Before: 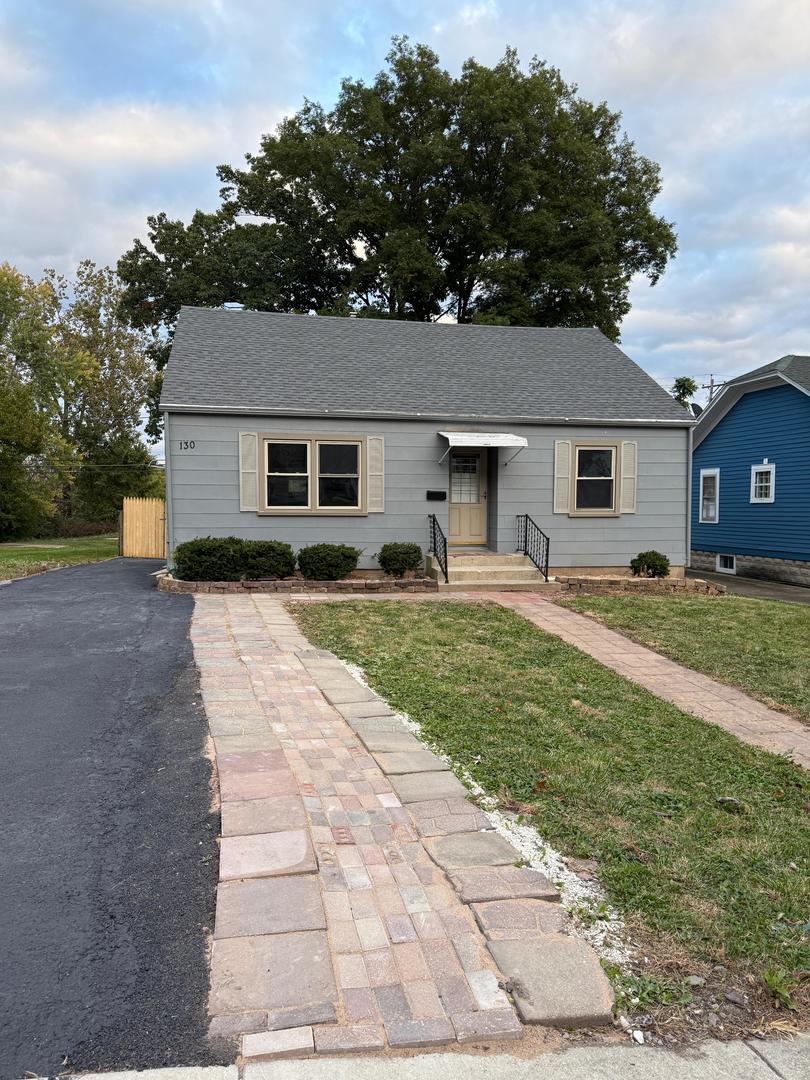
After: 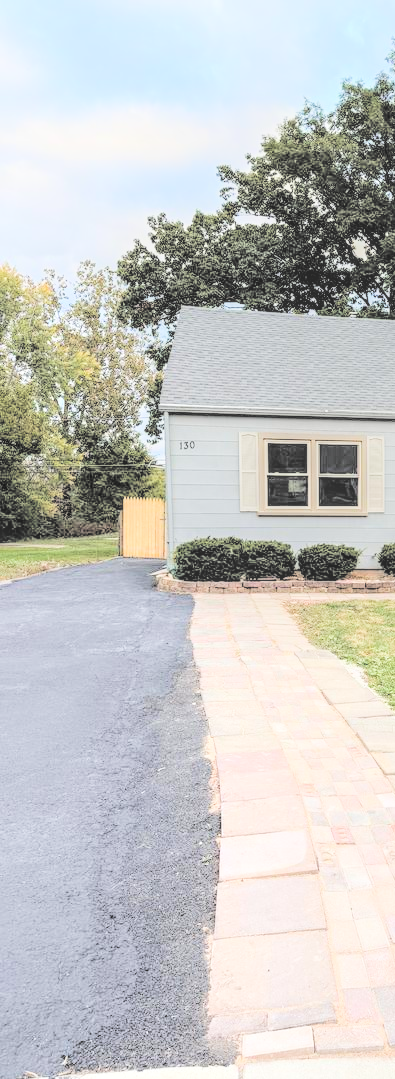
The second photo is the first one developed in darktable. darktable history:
filmic rgb: black relative exposure -7.65 EV, white relative exposure 4.56 EV, hardness 3.61
crop and rotate: left 0.025%, top 0%, right 51.165%
local contrast: highlights 4%, shadows 2%, detail 134%
tone equalizer: -8 EV -1.12 EV, -7 EV -1.01 EV, -6 EV -0.906 EV, -5 EV -0.592 EV, -3 EV 0.557 EV, -2 EV 0.888 EV, -1 EV 0.985 EV, +0 EV 1.08 EV, mask exposure compensation -0.491 EV
contrast brightness saturation: brightness 0.999
